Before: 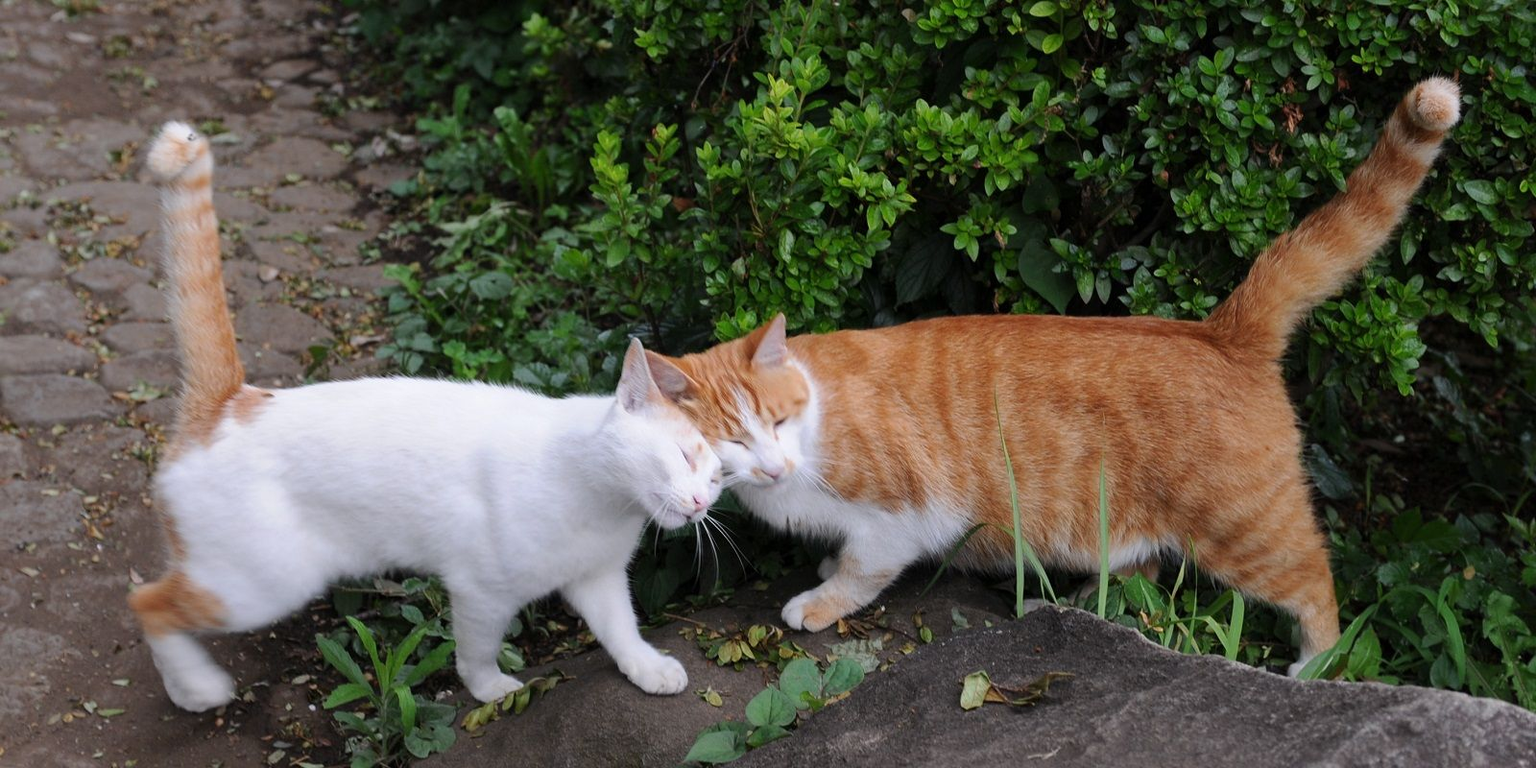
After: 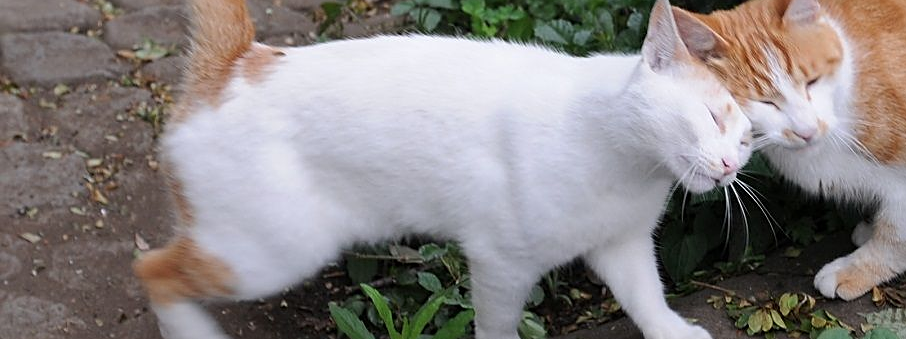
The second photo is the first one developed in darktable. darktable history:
crop: top 44.81%, right 43.367%, bottom 12.807%
sharpen: on, module defaults
contrast brightness saturation: contrast 0.009, saturation -0.065
